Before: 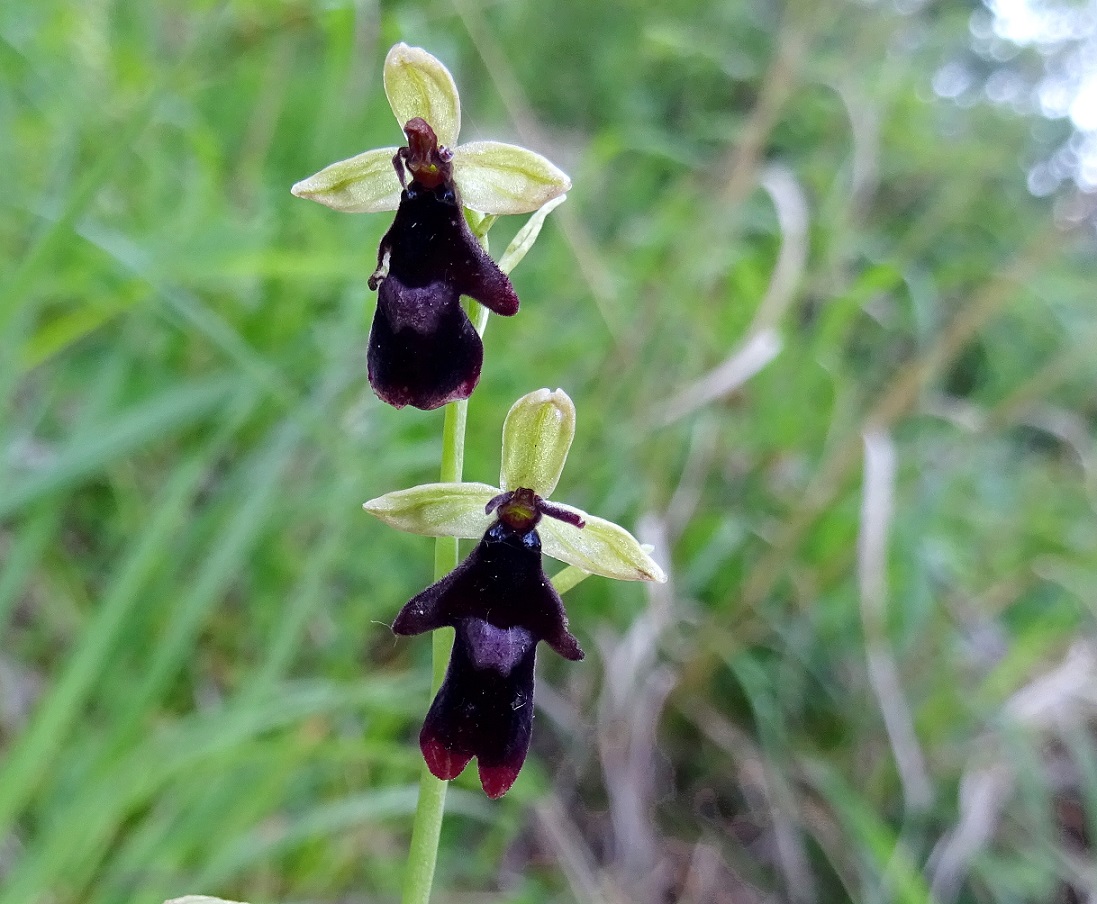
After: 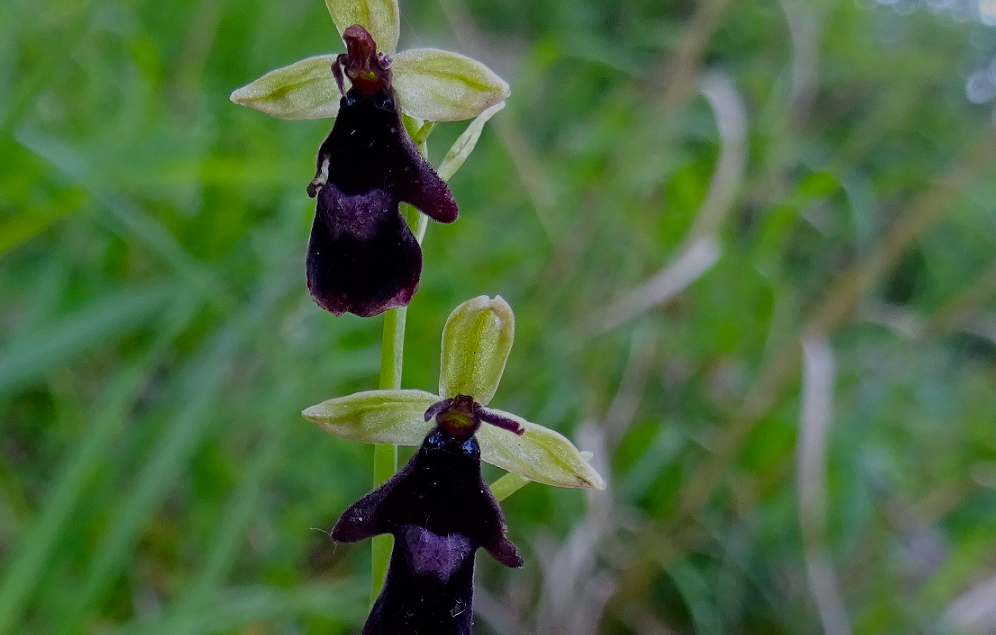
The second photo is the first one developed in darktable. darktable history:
crop: left 5.596%, top 10.314%, right 3.534%, bottom 19.395%
color balance rgb: perceptual saturation grading › global saturation 25%, global vibrance 20%
exposure: exposure -1 EV, compensate highlight preservation false
